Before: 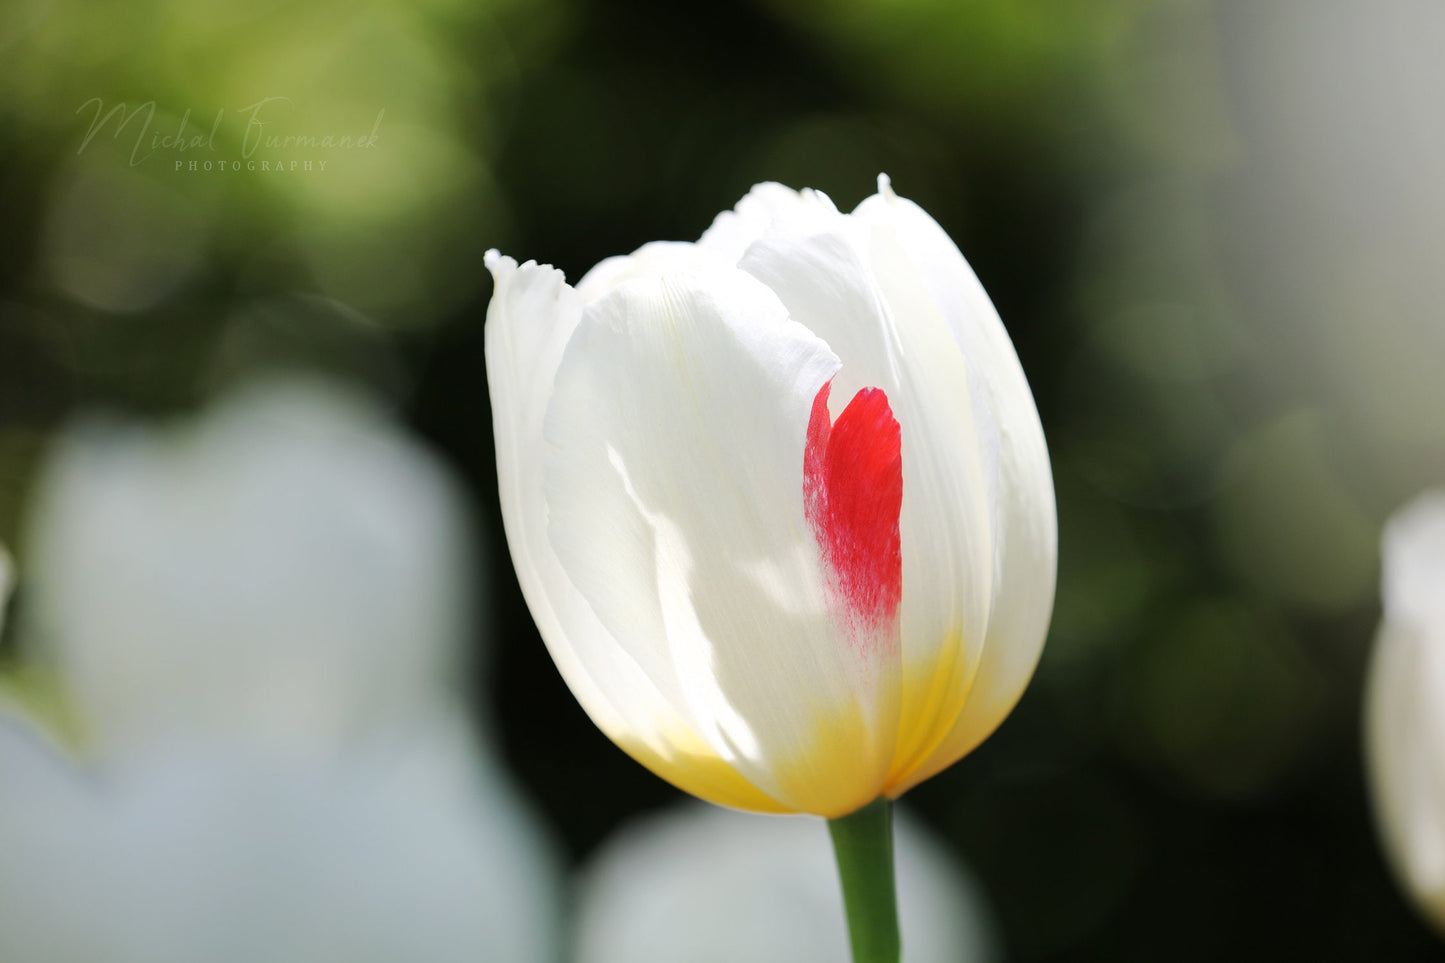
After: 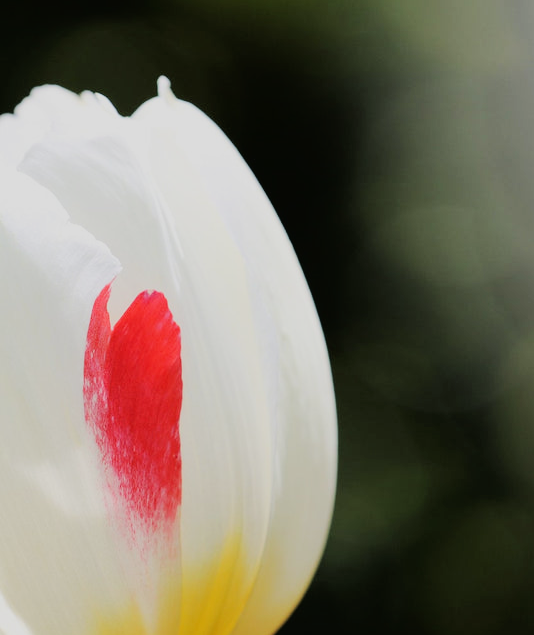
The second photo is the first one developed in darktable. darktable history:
filmic rgb: black relative exposure -7.65 EV, white relative exposure 4.56 EV, hardness 3.61
crop and rotate: left 49.868%, top 10.109%, right 13.124%, bottom 23.933%
tone curve: curves: ch0 [(0, 0.015) (0.037, 0.032) (0.131, 0.113) (0.275, 0.26) (0.497, 0.531) (0.617, 0.663) (0.704, 0.748) (0.813, 0.842) (0.911, 0.931) (0.997, 1)]; ch1 [(0, 0) (0.301, 0.3) (0.444, 0.438) (0.493, 0.494) (0.501, 0.499) (0.534, 0.543) (0.582, 0.605) (0.658, 0.687) (0.746, 0.79) (1, 1)]; ch2 [(0, 0) (0.246, 0.234) (0.36, 0.356) (0.415, 0.426) (0.476, 0.492) (0.502, 0.499) (0.525, 0.513) (0.533, 0.534) (0.586, 0.598) (0.634, 0.643) (0.706, 0.717) (0.853, 0.83) (1, 0.951)], color space Lab, linked channels, preserve colors none
